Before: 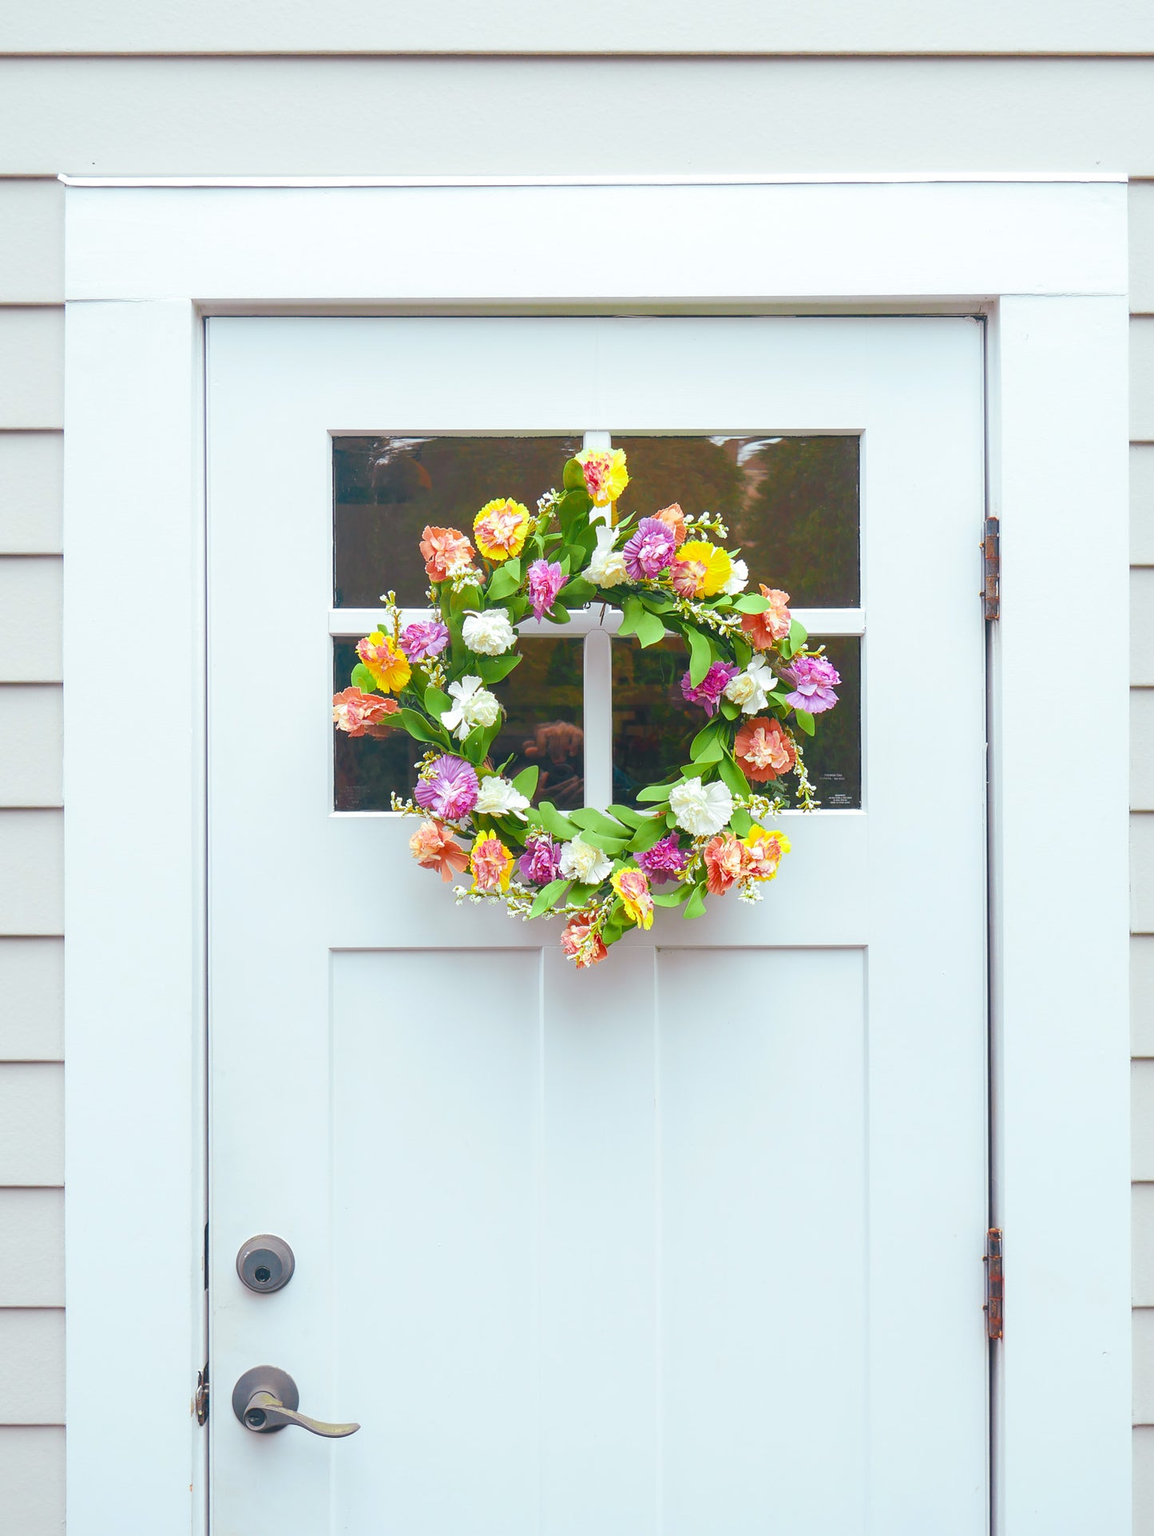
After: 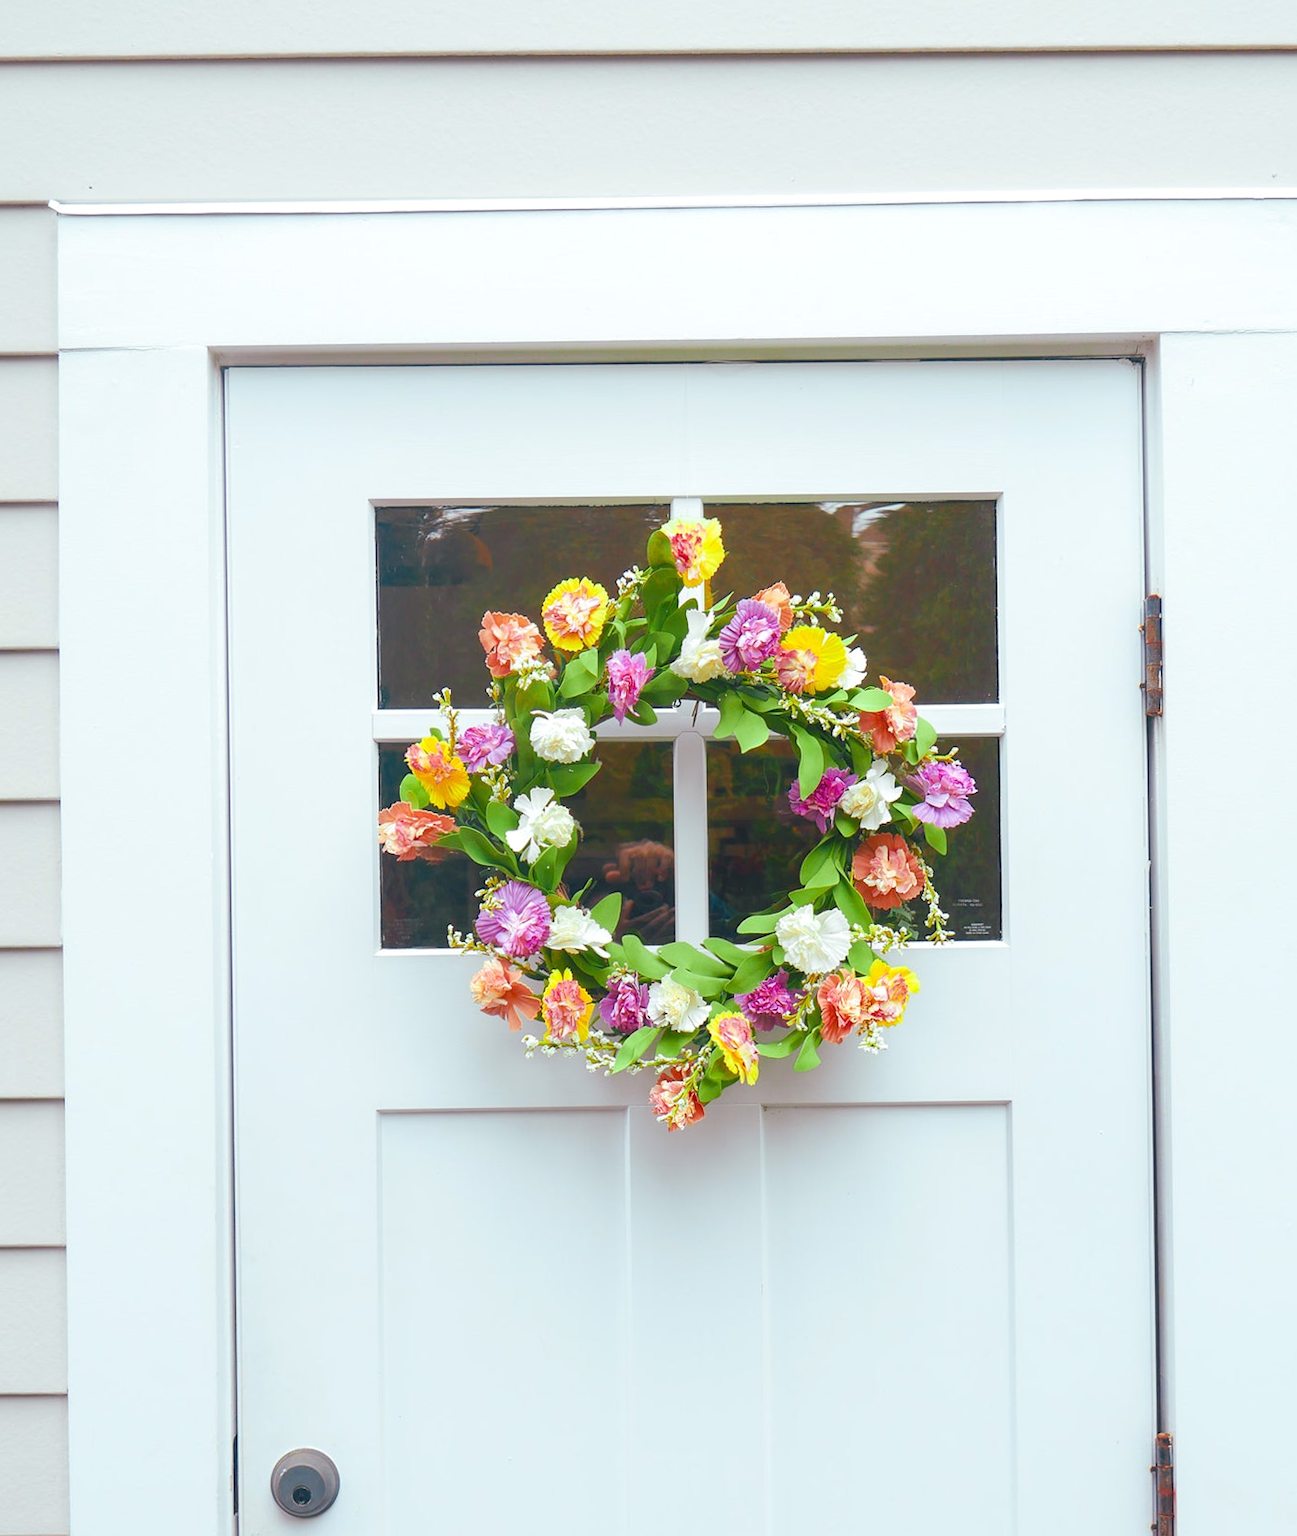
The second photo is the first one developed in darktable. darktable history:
crop and rotate: angle 0.531°, left 0.371%, right 2.965%, bottom 14.119%
exposure: exposure 0.014 EV, compensate highlight preservation false
